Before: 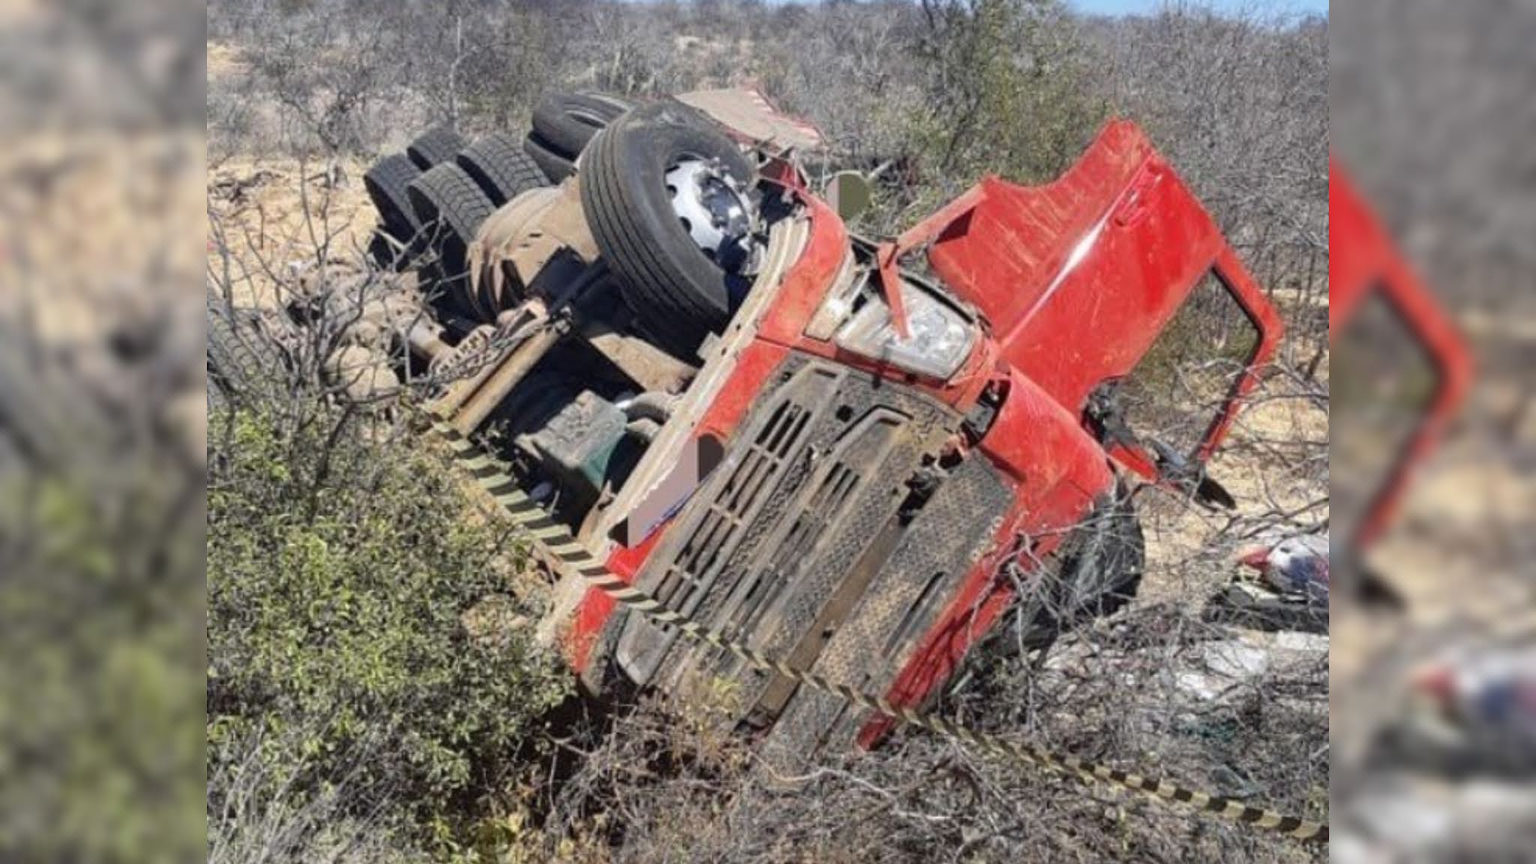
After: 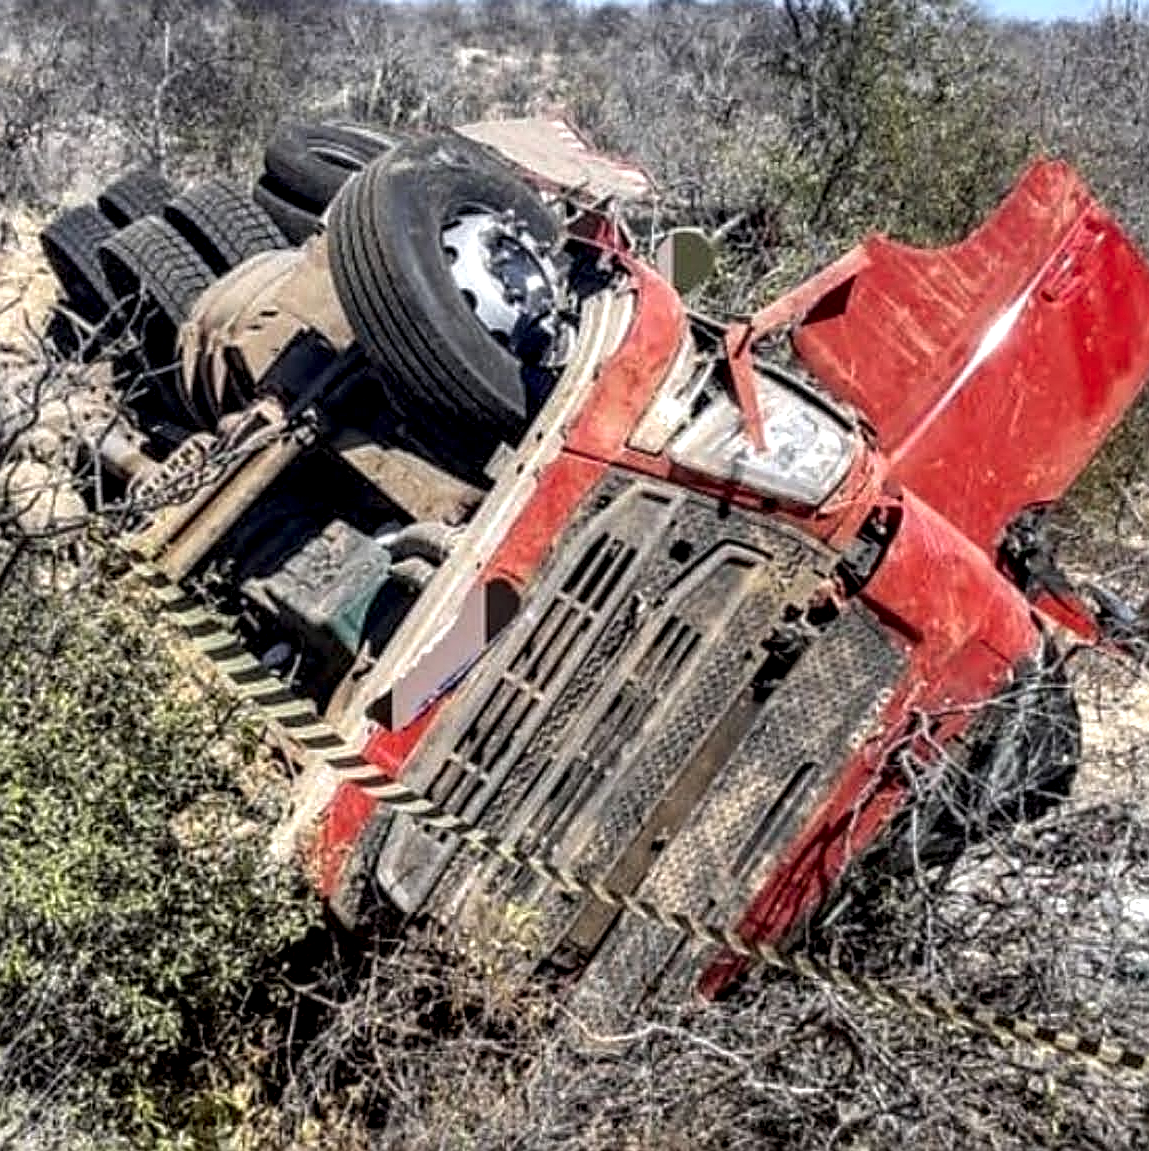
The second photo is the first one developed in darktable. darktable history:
crop: left 21.772%, right 22.098%, bottom 0.014%
sharpen: on, module defaults
local contrast: highlights 16%, detail 185%
